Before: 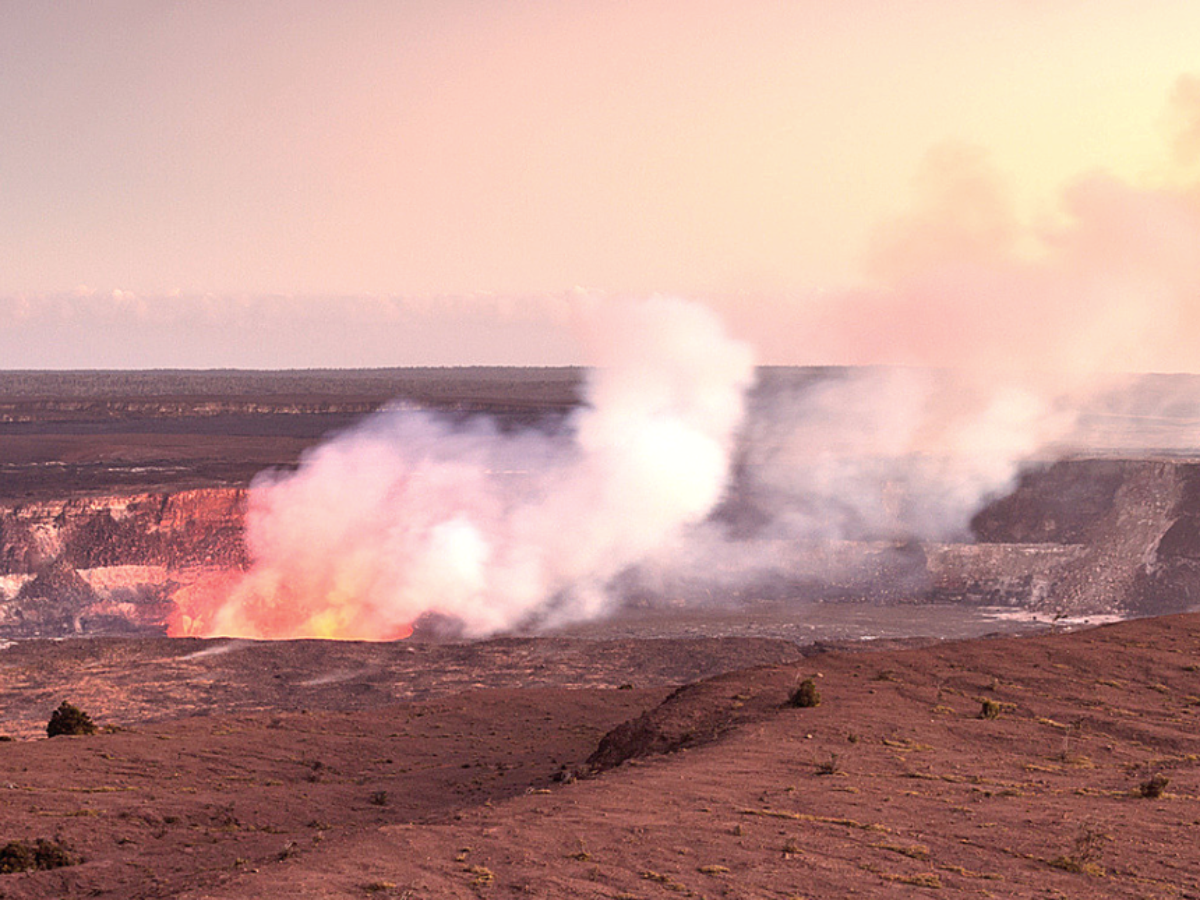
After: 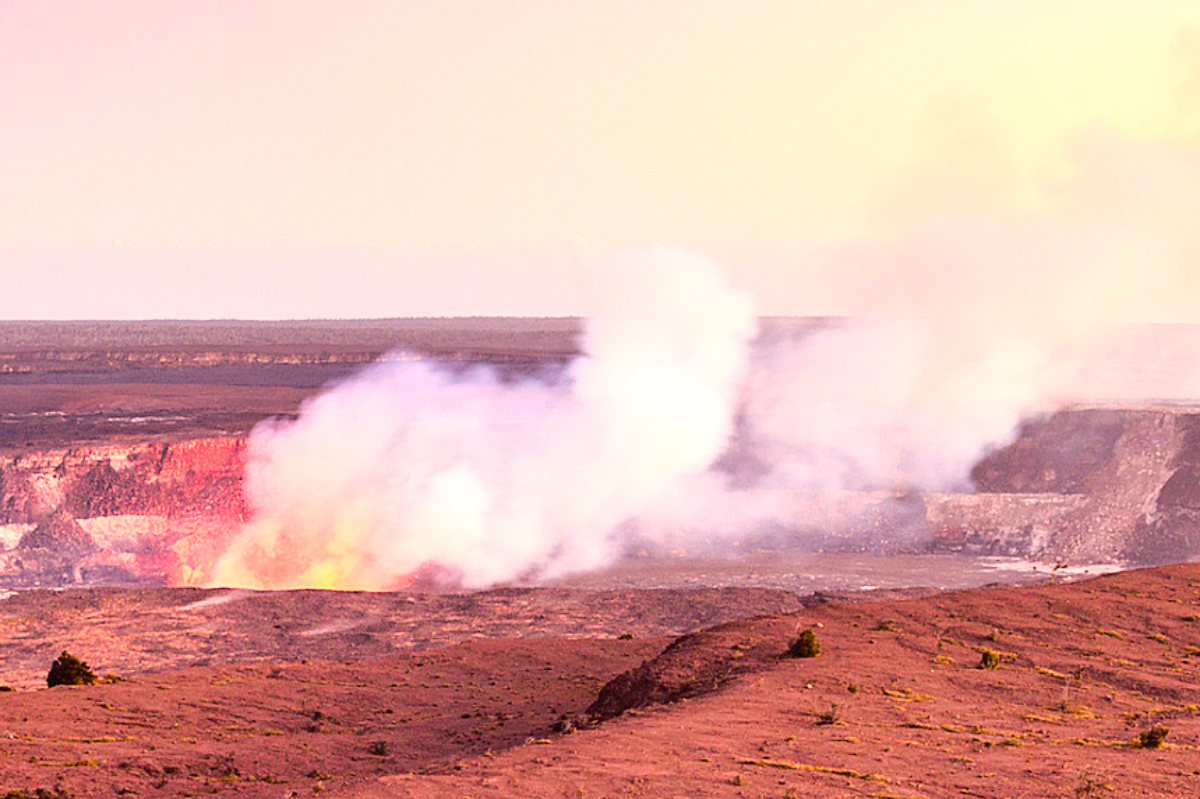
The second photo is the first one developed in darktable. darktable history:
color balance rgb: perceptual saturation grading › global saturation 35%, perceptual saturation grading › highlights -30%, perceptual saturation grading › shadows 35%, perceptual brilliance grading › global brilliance 3%, perceptual brilliance grading › highlights -3%, perceptual brilliance grading › shadows 3%
base curve: curves: ch0 [(0, 0) (0.028, 0.03) (0.121, 0.232) (0.46, 0.748) (0.859, 0.968) (1, 1)]
crop and rotate: top 5.609%, bottom 5.609%
